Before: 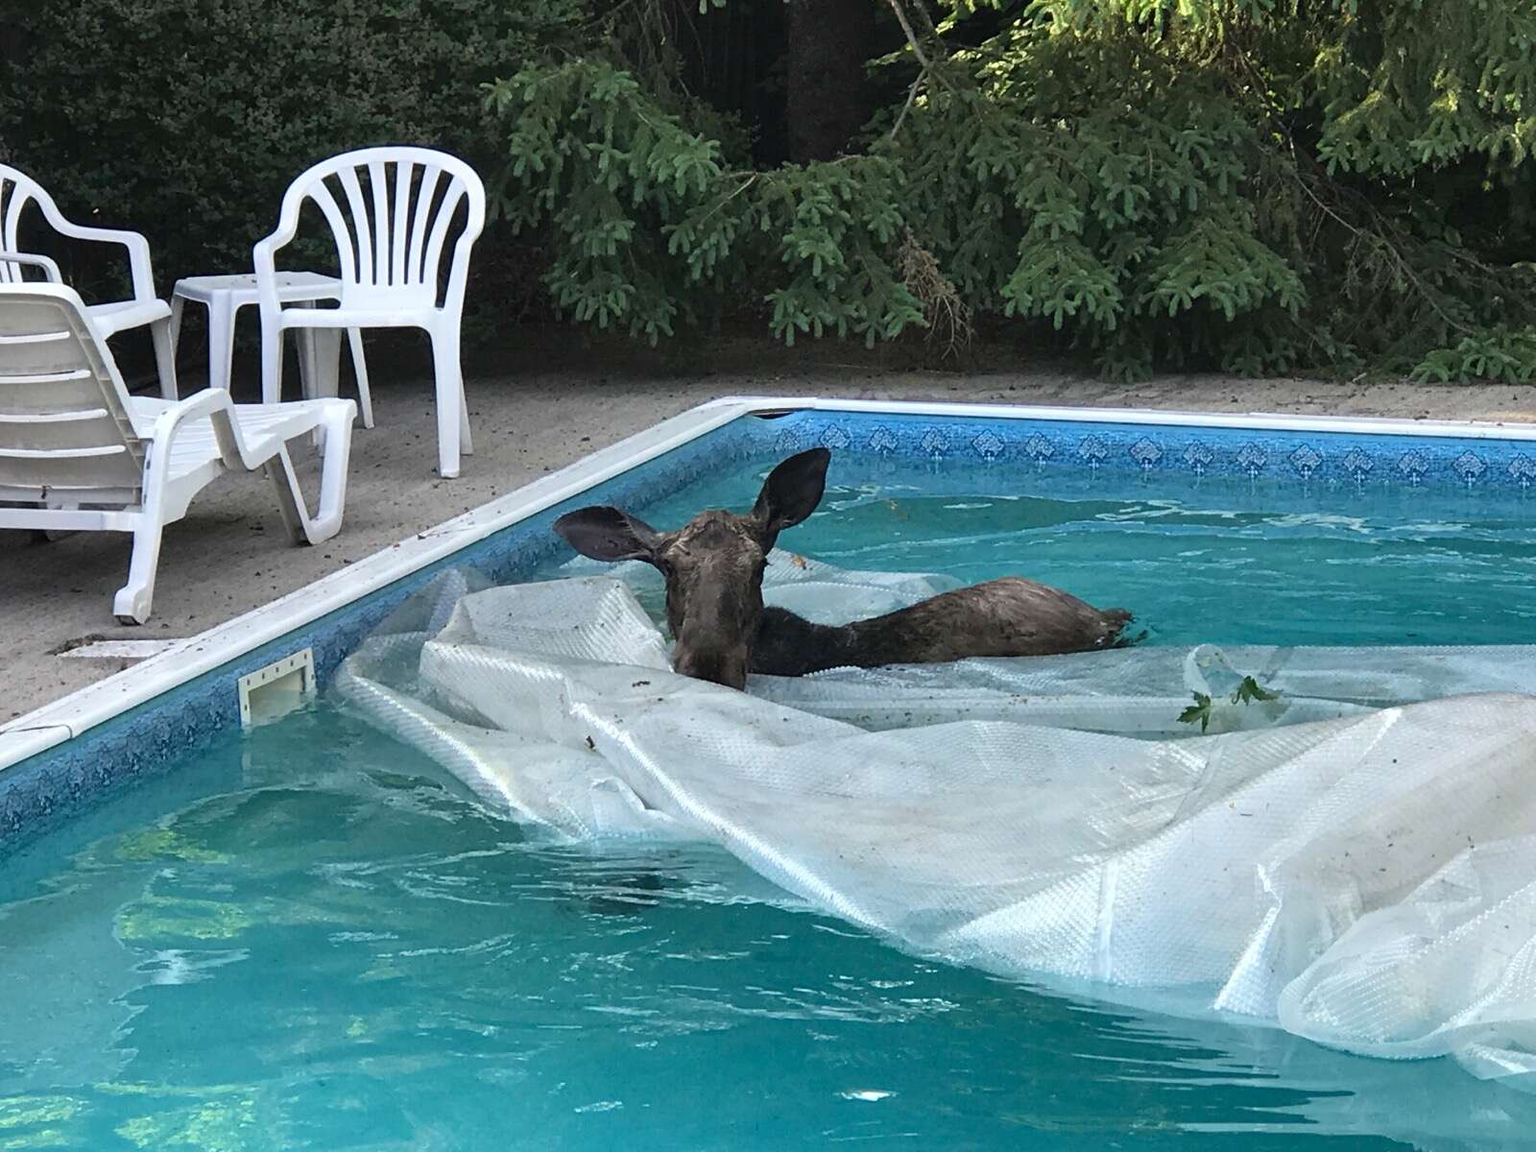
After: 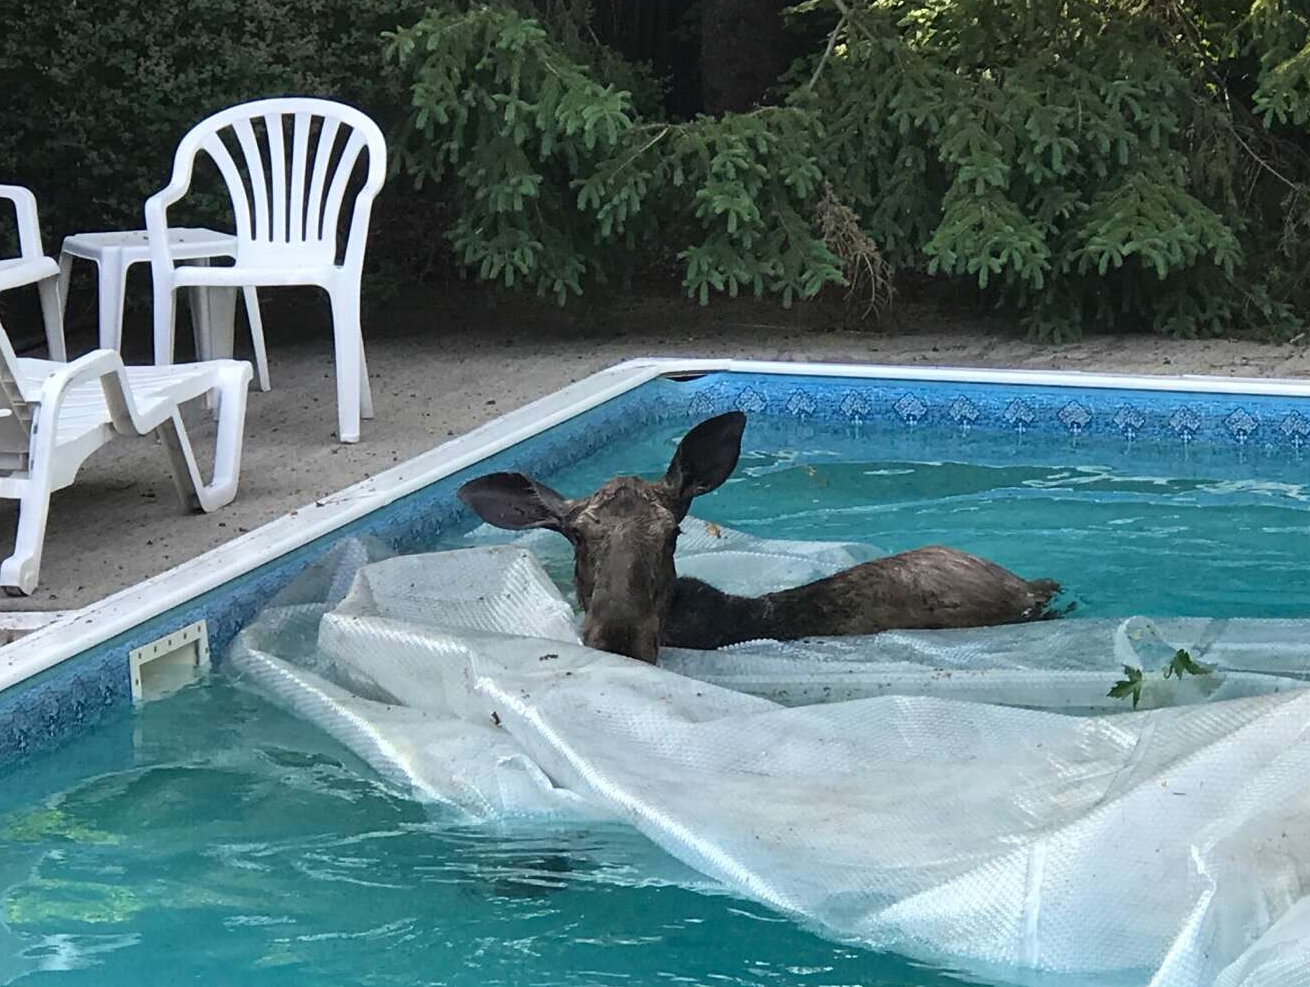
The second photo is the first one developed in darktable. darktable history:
crop and rotate: left 7.533%, top 4.654%, right 10.566%, bottom 13.049%
